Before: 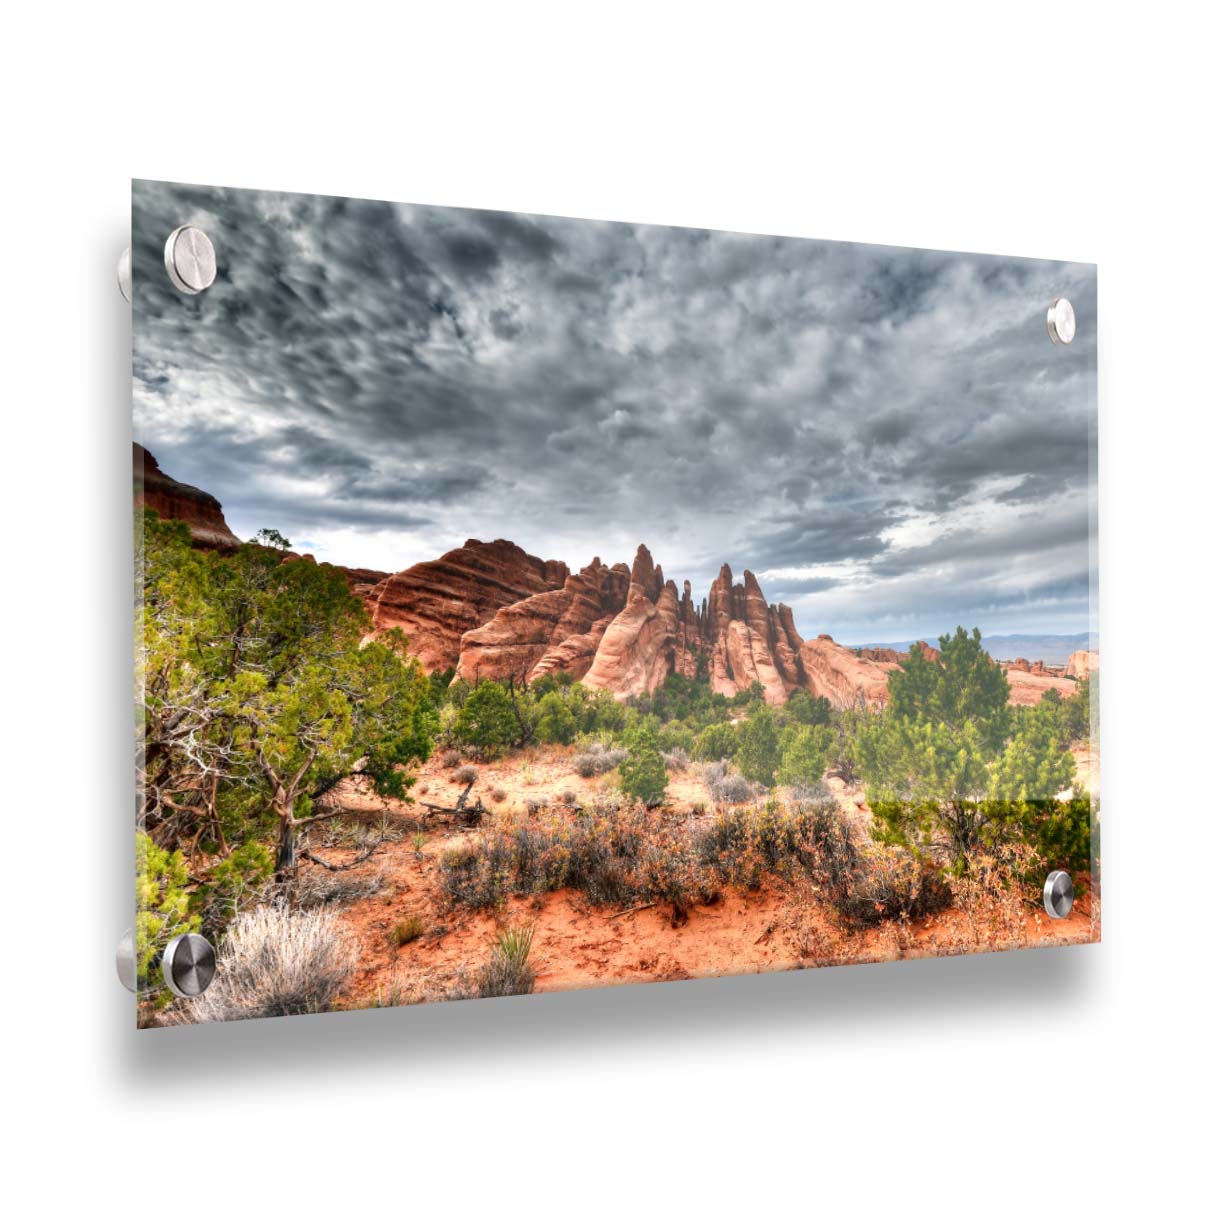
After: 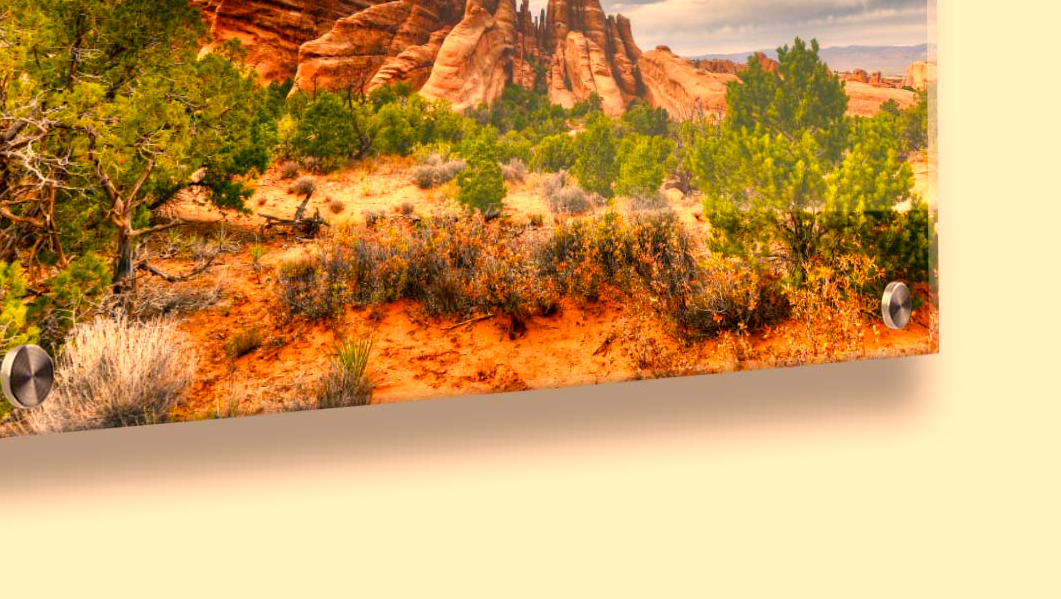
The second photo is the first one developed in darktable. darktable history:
color balance rgb: perceptual saturation grading › global saturation 20%, perceptual saturation grading › highlights 2.68%, perceptual saturation grading › shadows 50%
crop and rotate: left 13.306%, top 48.129%, bottom 2.928%
color correction: highlights a* 15, highlights b* 31.55
haze removal: on, module defaults
